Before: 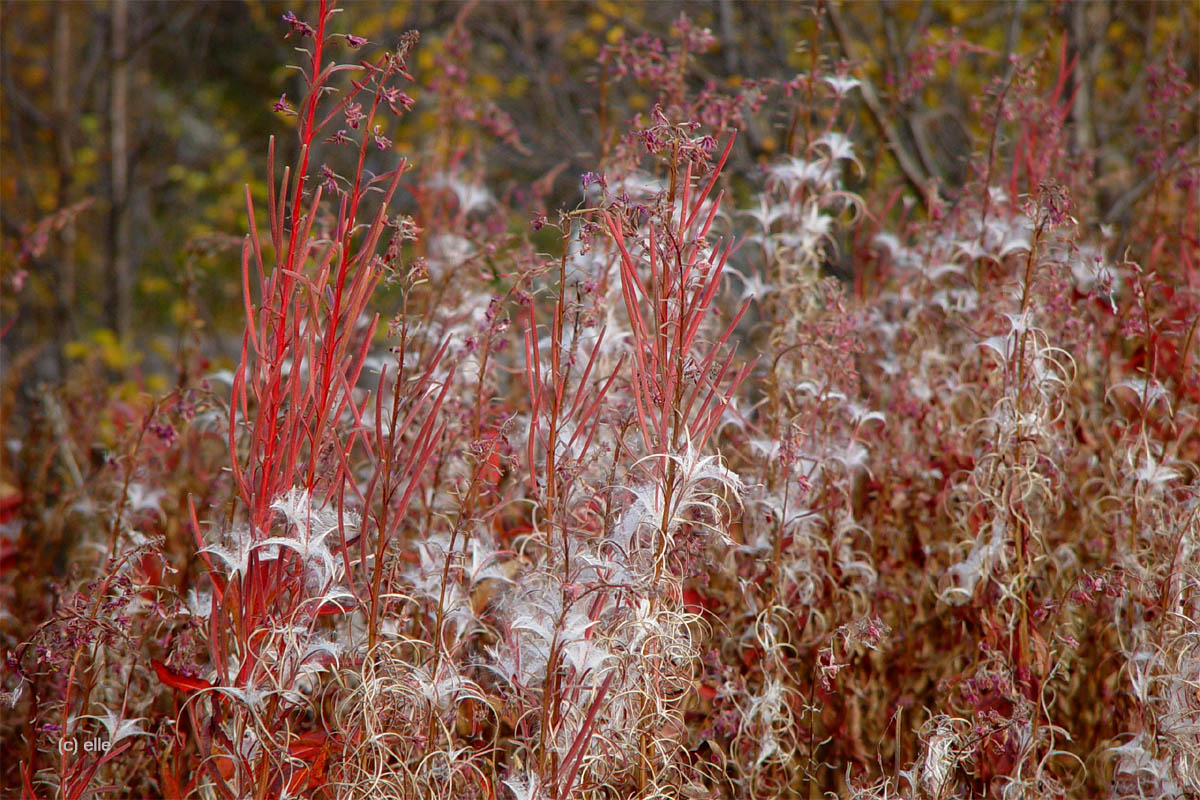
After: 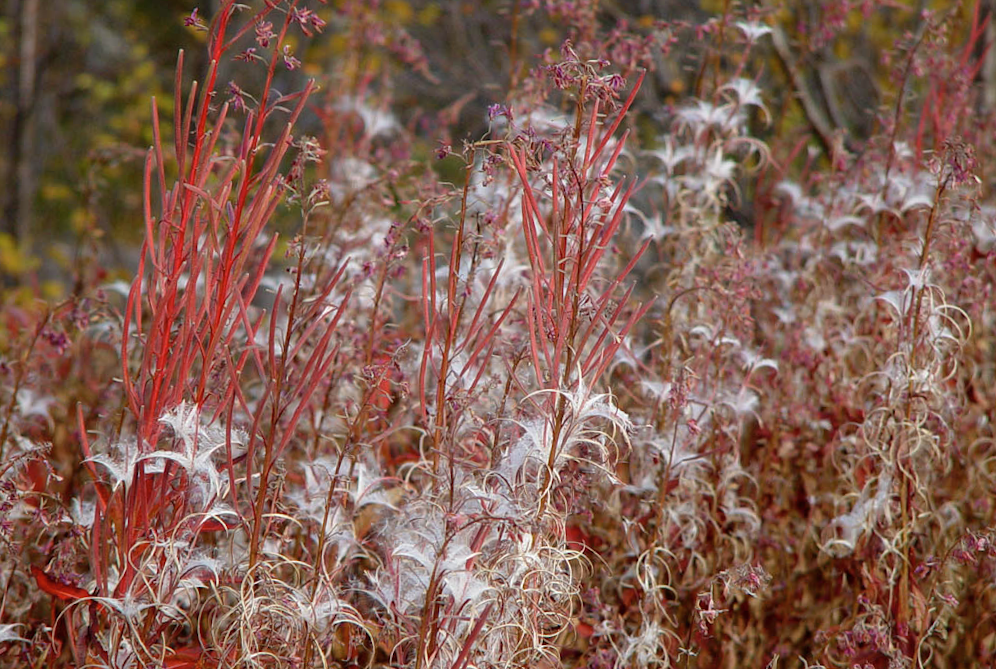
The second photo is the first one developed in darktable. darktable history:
contrast brightness saturation: saturation -0.087
crop and rotate: angle -3.24°, left 5.418%, top 5.165%, right 4.652%, bottom 4.148%
